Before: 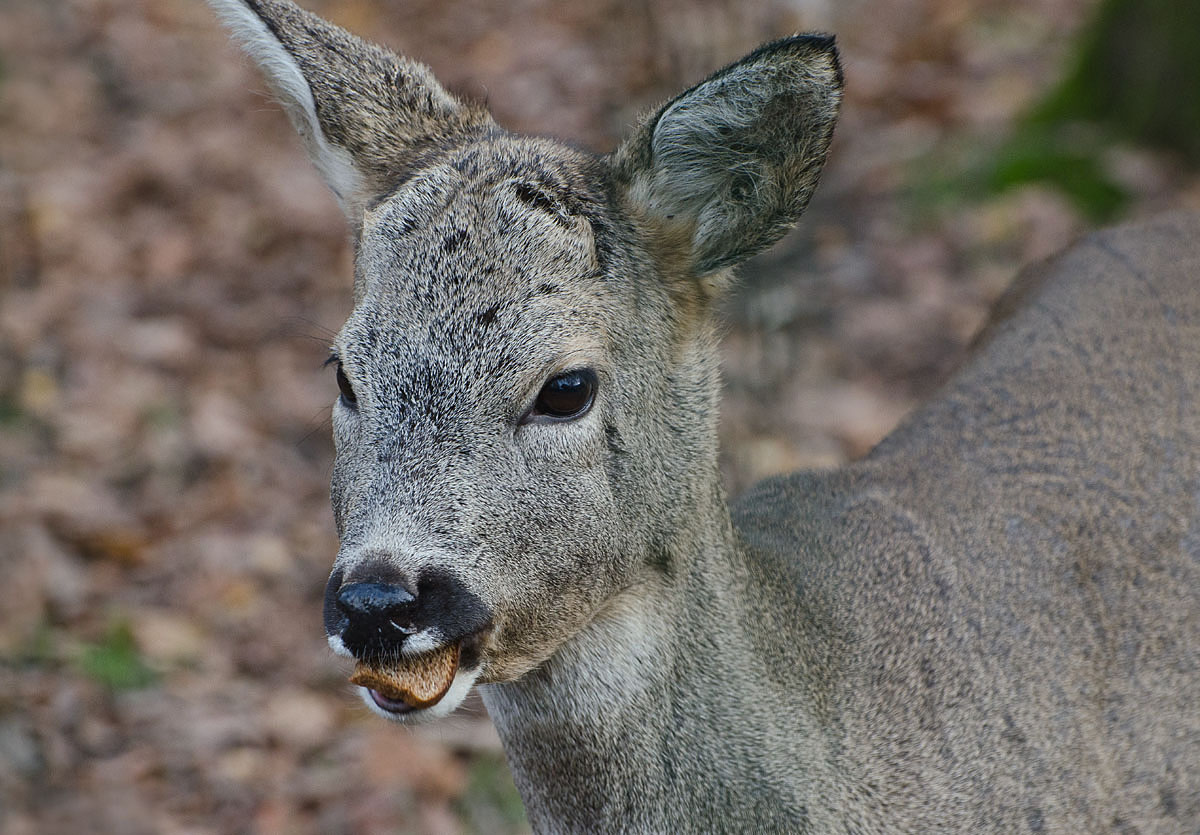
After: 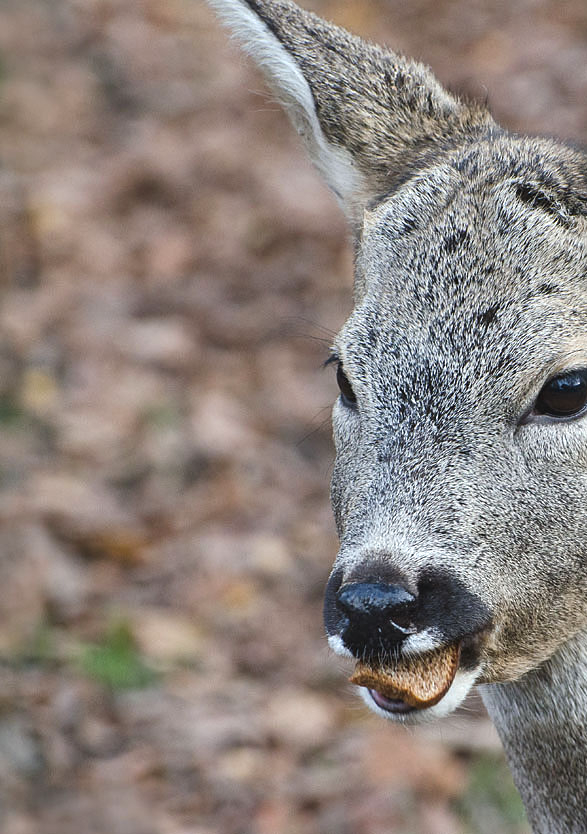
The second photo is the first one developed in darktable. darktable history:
crop and rotate: left 0.057%, top 0%, right 50.948%
exposure: black level correction -0.002, exposure 0.53 EV, compensate highlight preservation false
contrast brightness saturation: saturation -0.059
